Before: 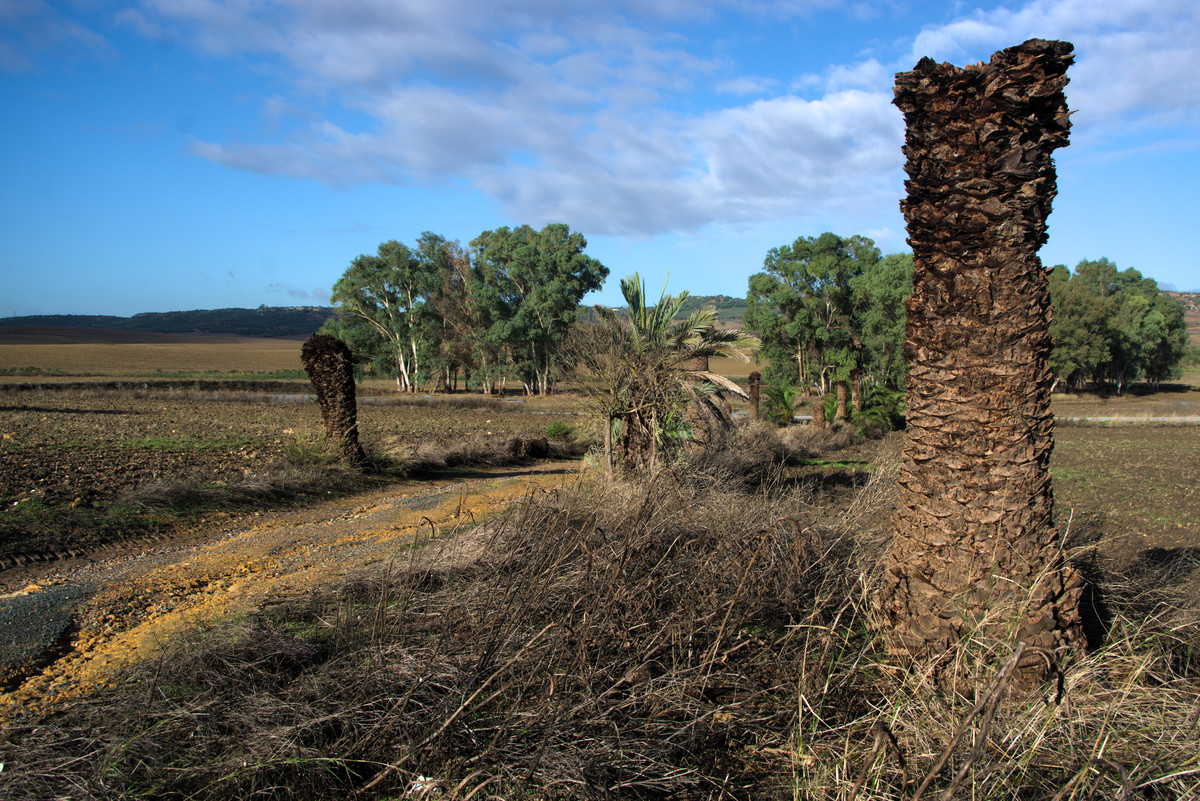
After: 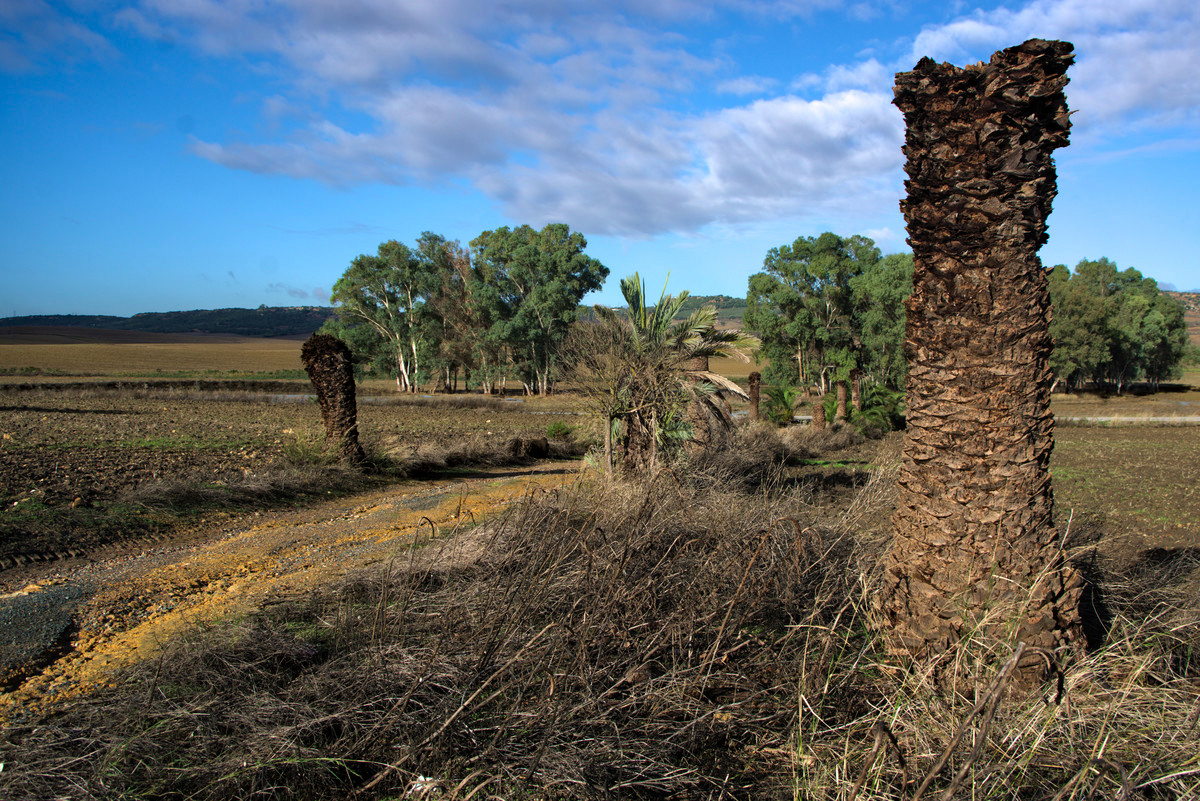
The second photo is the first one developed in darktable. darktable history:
haze removal: strength 0.283, distance 0.252, compatibility mode true, adaptive false
